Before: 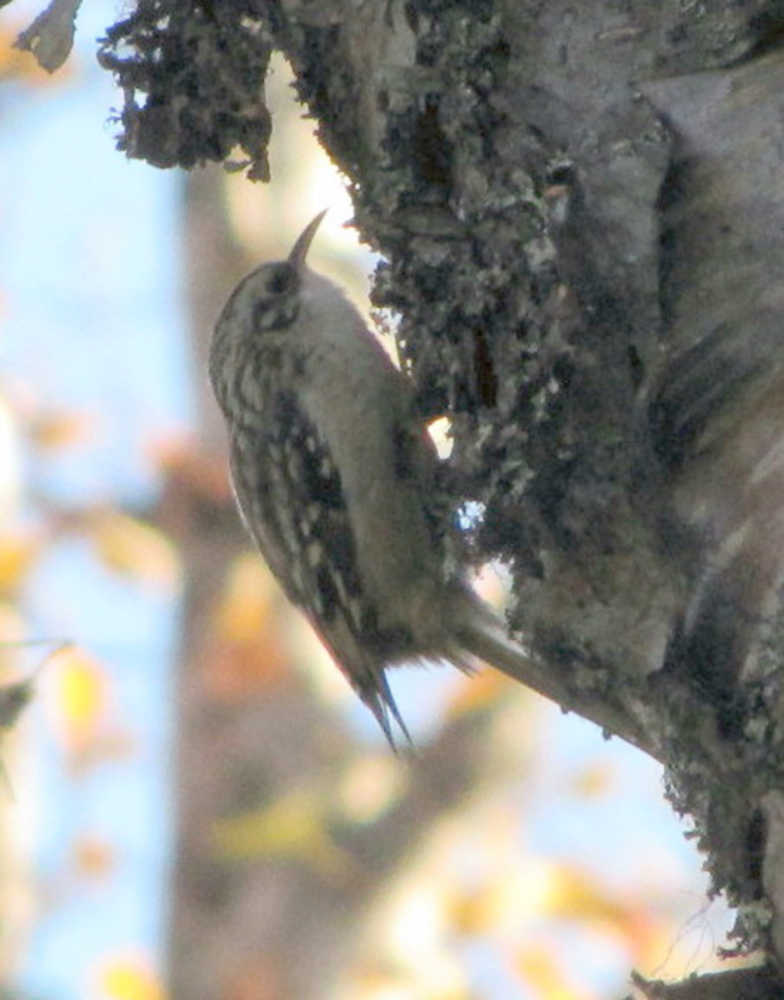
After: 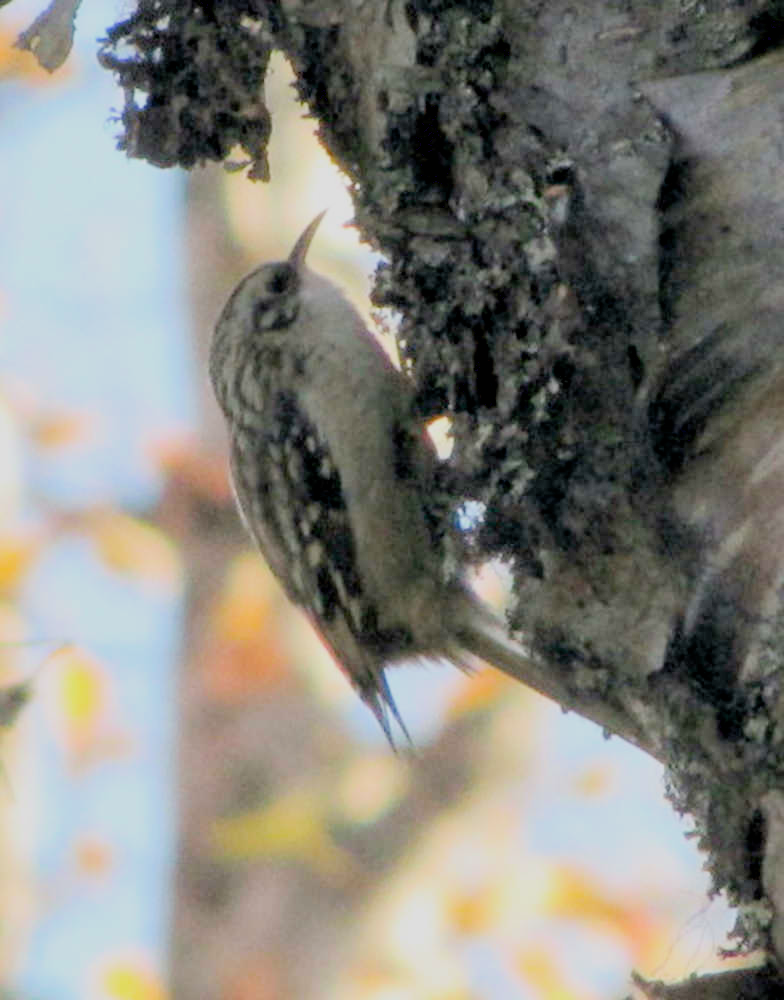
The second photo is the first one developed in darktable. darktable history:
filmic rgb: black relative exposure -7.65 EV, white relative exposure 4.56 EV, hardness 3.61, contrast 1.056
tone equalizer: edges refinement/feathering 500, mask exposure compensation -1.57 EV, preserve details no
exposure: black level correction 0.017, exposure -0.006 EV, compensate highlight preservation false
contrast brightness saturation: contrast 0.074, brightness 0.076, saturation 0.177
